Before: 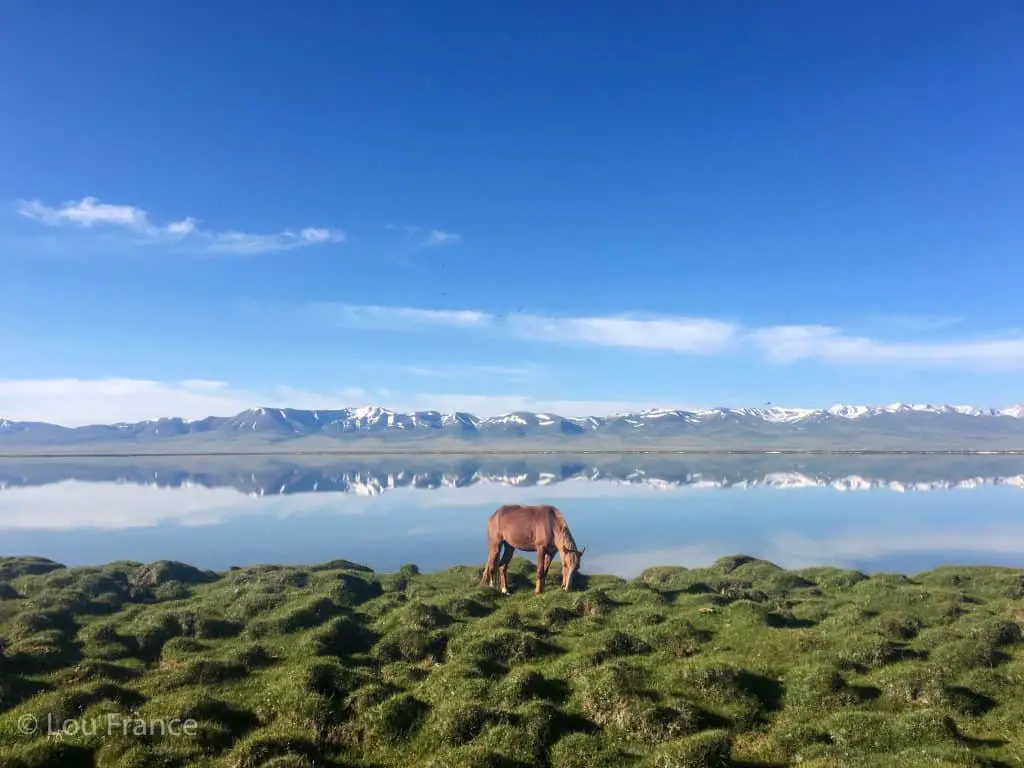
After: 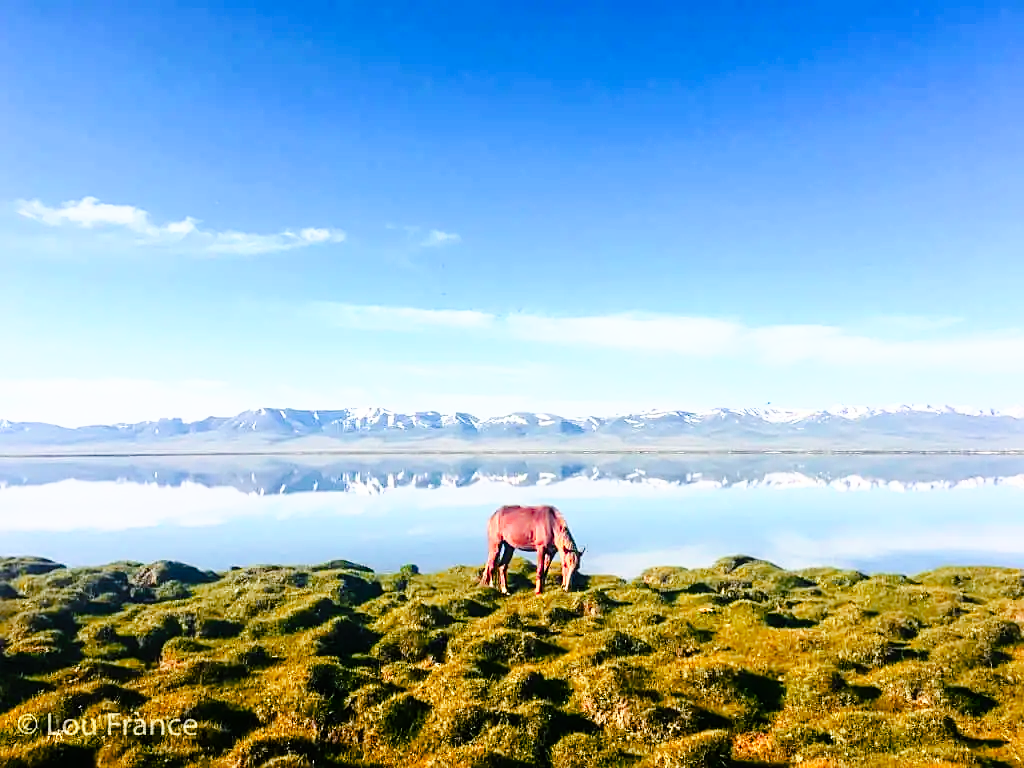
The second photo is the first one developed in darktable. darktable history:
base curve: curves: ch0 [(0, 0) (0.557, 0.834) (1, 1)]
color zones: curves: ch1 [(0.24, 0.629) (0.75, 0.5)]; ch2 [(0.255, 0.454) (0.745, 0.491)], mix 102.12%
tone curve: curves: ch0 [(0, 0) (0.003, 0.003) (0.011, 0.005) (0.025, 0.008) (0.044, 0.012) (0.069, 0.02) (0.1, 0.031) (0.136, 0.047) (0.177, 0.088) (0.224, 0.141) (0.277, 0.222) (0.335, 0.32) (0.399, 0.425) (0.468, 0.524) (0.543, 0.623) (0.623, 0.716) (0.709, 0.796) (0.801, 0.88) (0.898, 0.959) (1, 1)], preserve colors none
sharpen: on, module defaults
